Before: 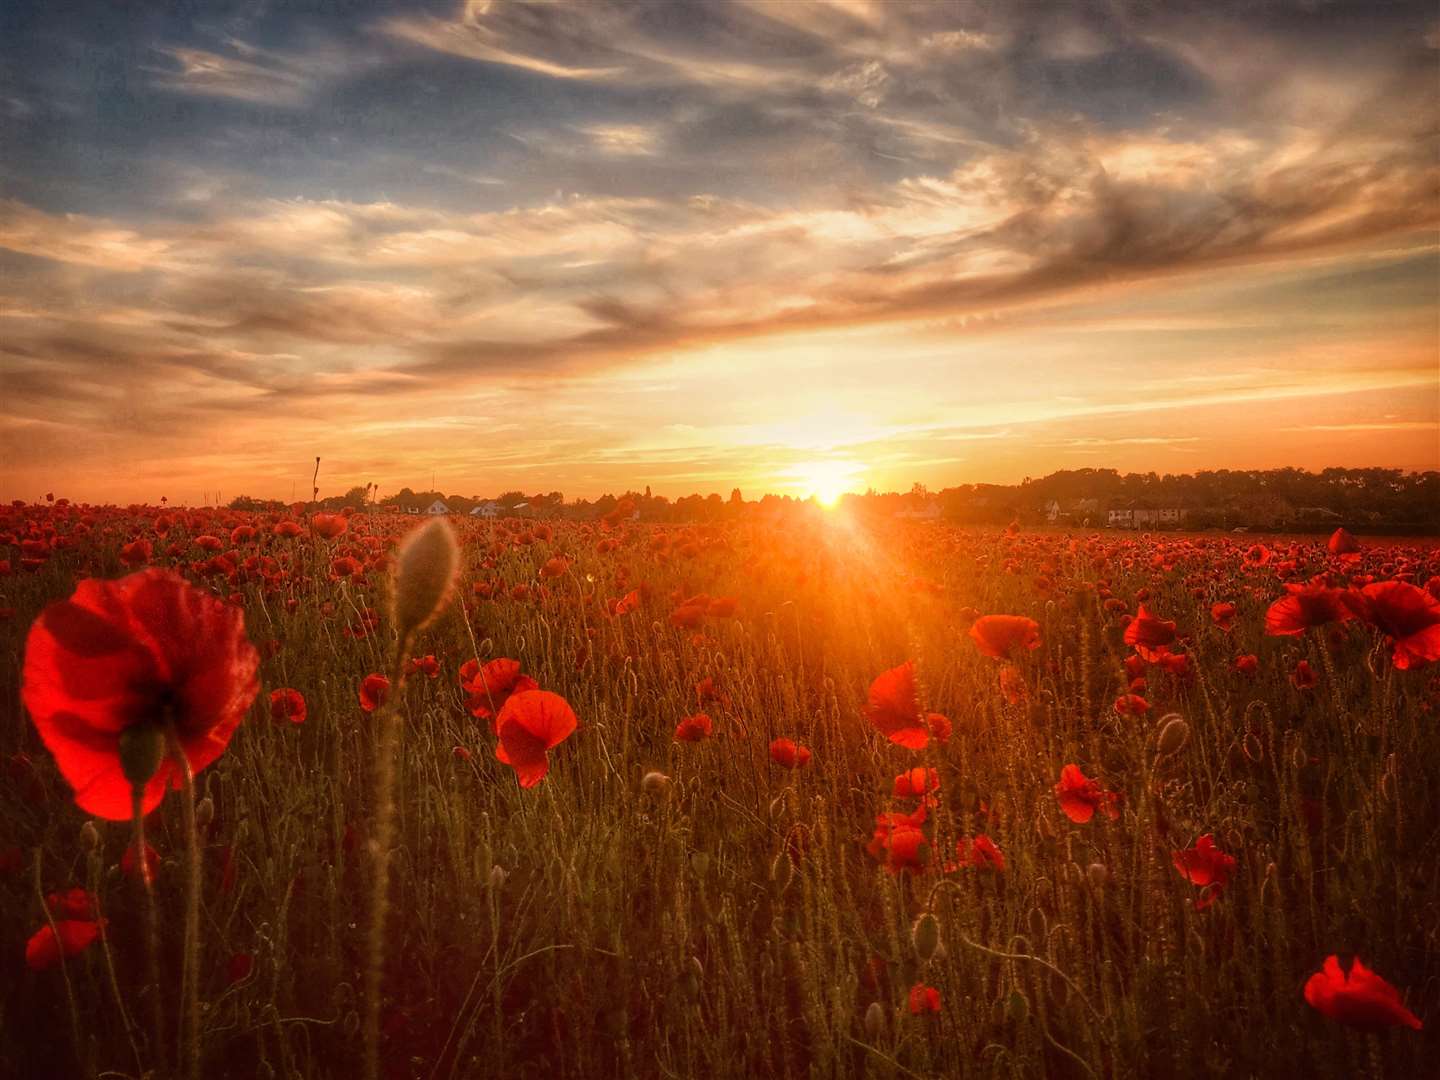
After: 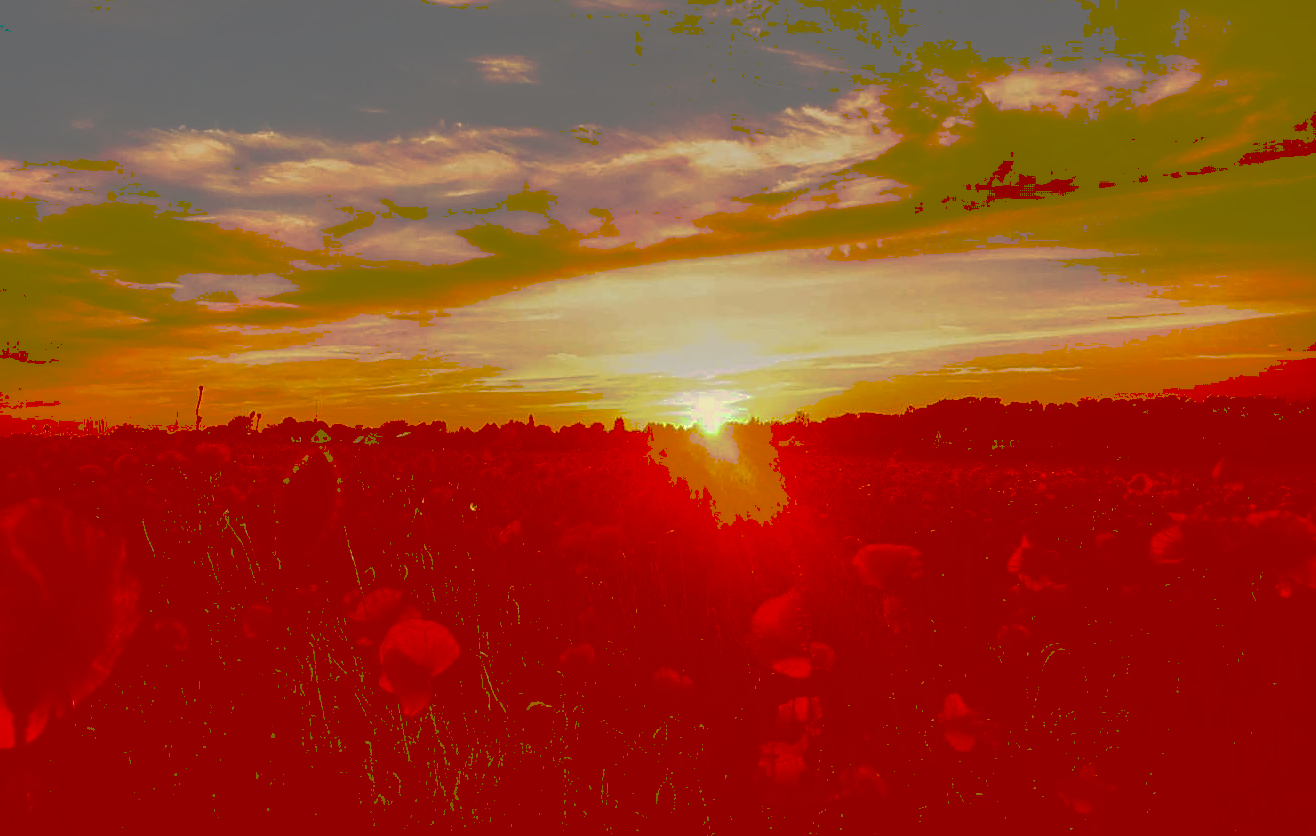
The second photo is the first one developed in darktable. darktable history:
crop: left 8.155%, top 6.611%, bottom 15.385%
tone curve: curves: ch0 [(0, 0) (0.003, 0.43) (0.011, 0.433) (0.025, 0.434) (0.044, 0.436) (0.069, 0.439) (0.1, 0.442) (0.136, 0.446) (0.177, 0.449) (0.224, 0.454) (0.277, 0.462) (0.335, 0.488) (0.399, 0.524) (0.468, 0.566) (0.543, 0.615) (0.623, 0.666) (0.709, 0.718) (0.801, 0.761) (0.898, 0.801) (1, 1)], preserve colors none
contrast brightness saturation: brightness -1, saturation 1
sharpen: on, module defaults
